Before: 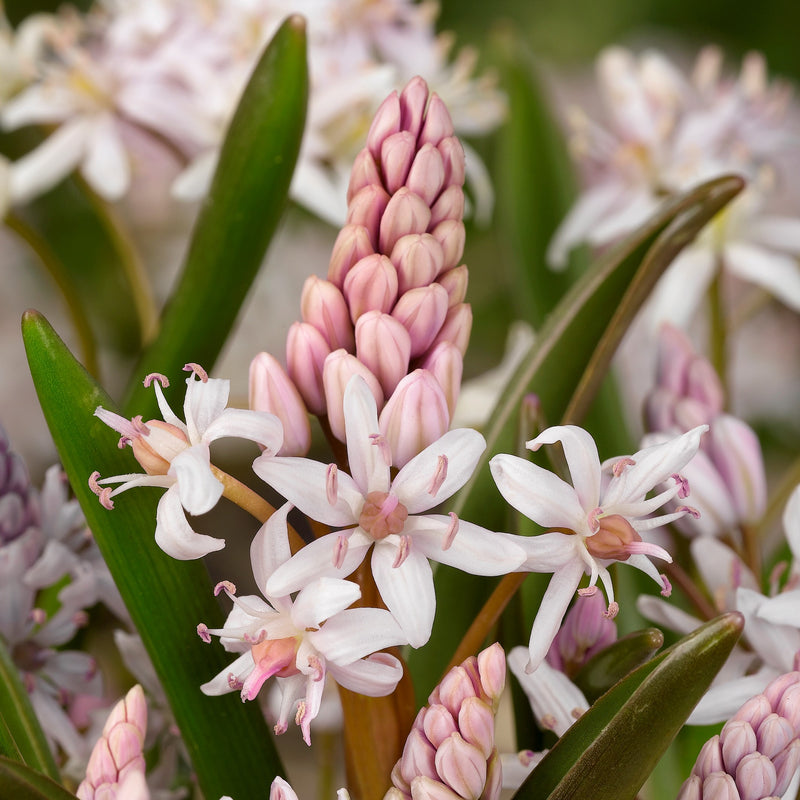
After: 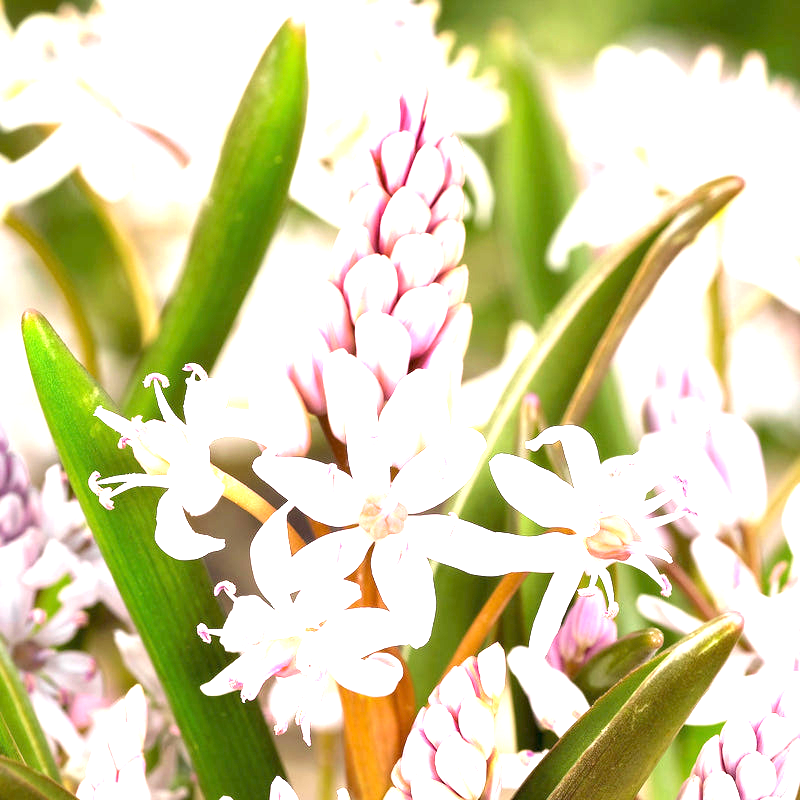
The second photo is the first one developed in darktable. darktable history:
exposure: exposure 2.236 EV, compensate highlight preservation false
